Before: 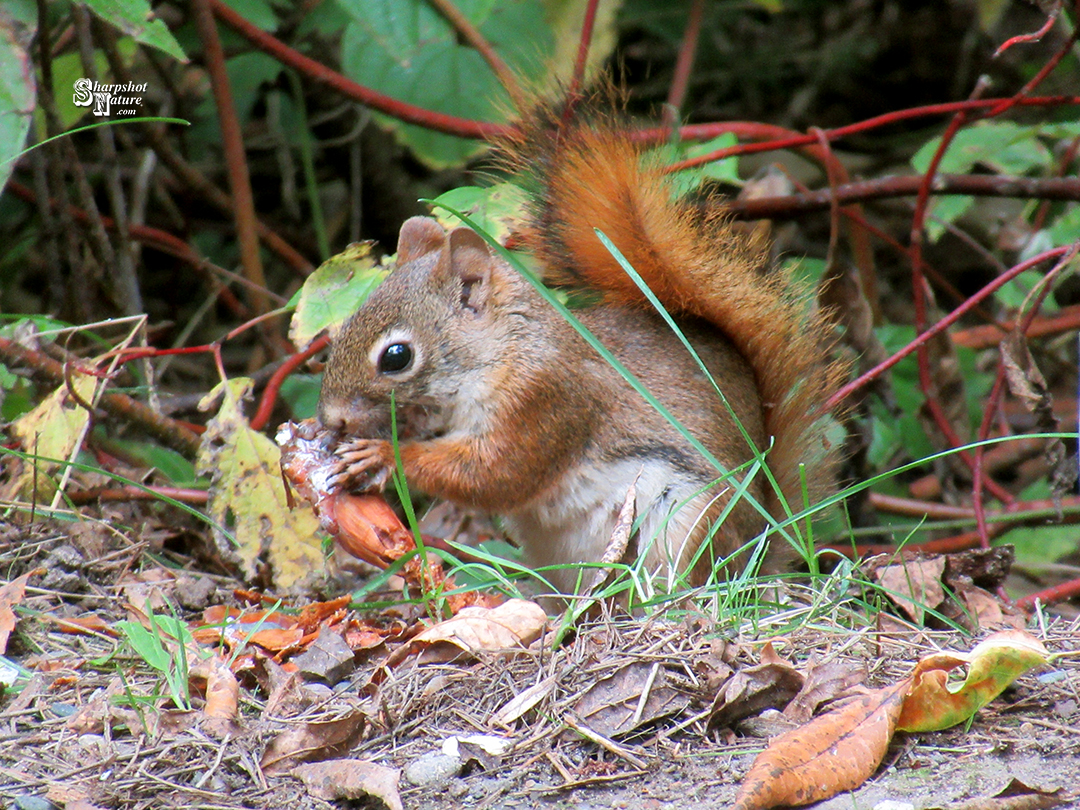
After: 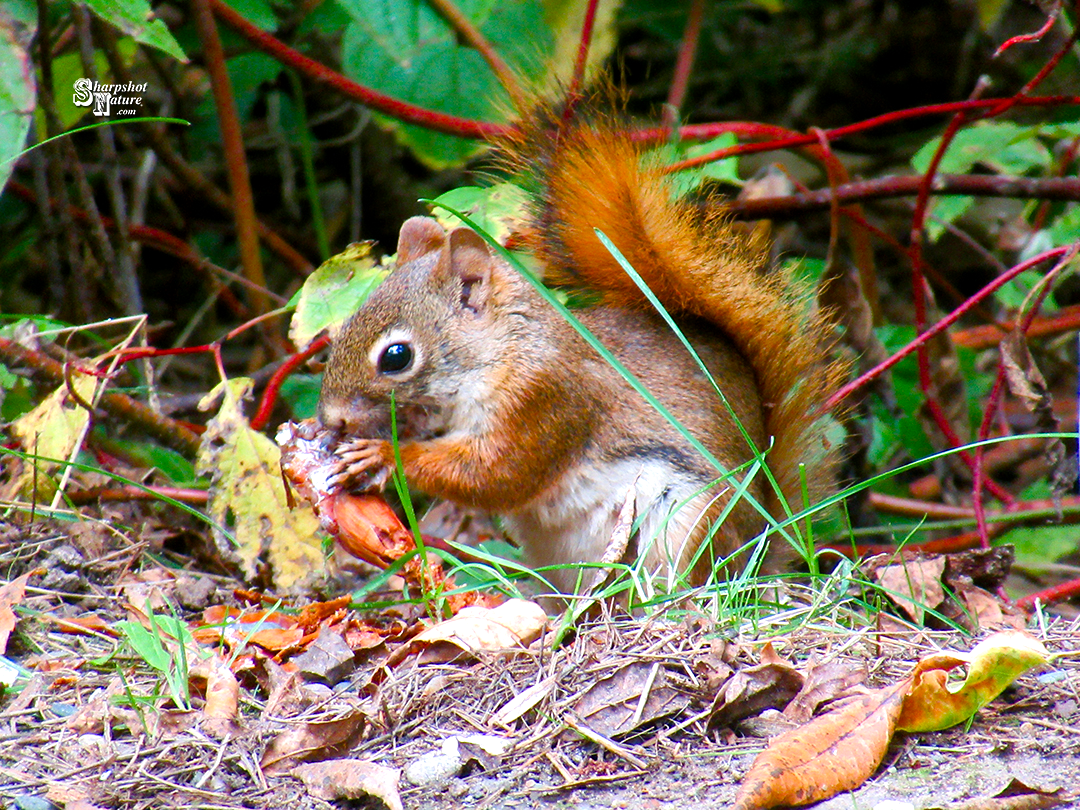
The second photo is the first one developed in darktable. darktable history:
velvia: strength 9.14%
color balance rgb: shadows lift › luminance -21.742%, shadows lift › chroma 6.643%, shadows lift › hue 270.27°, linear chroma grading › shadows 31.464%, linear chroma grading › global chroma -2.248%, linear chroma grading › mid-tones 3.671%, perceptual saturation grading › global saturation 20%, perceptual saturation grading › highlights -14.421%, perceptual saturation grading › shadows 49.927%, perceptual brilliance grading › highlights 10.046%, perceptual brilliance grading › mid-tones 5.765%
